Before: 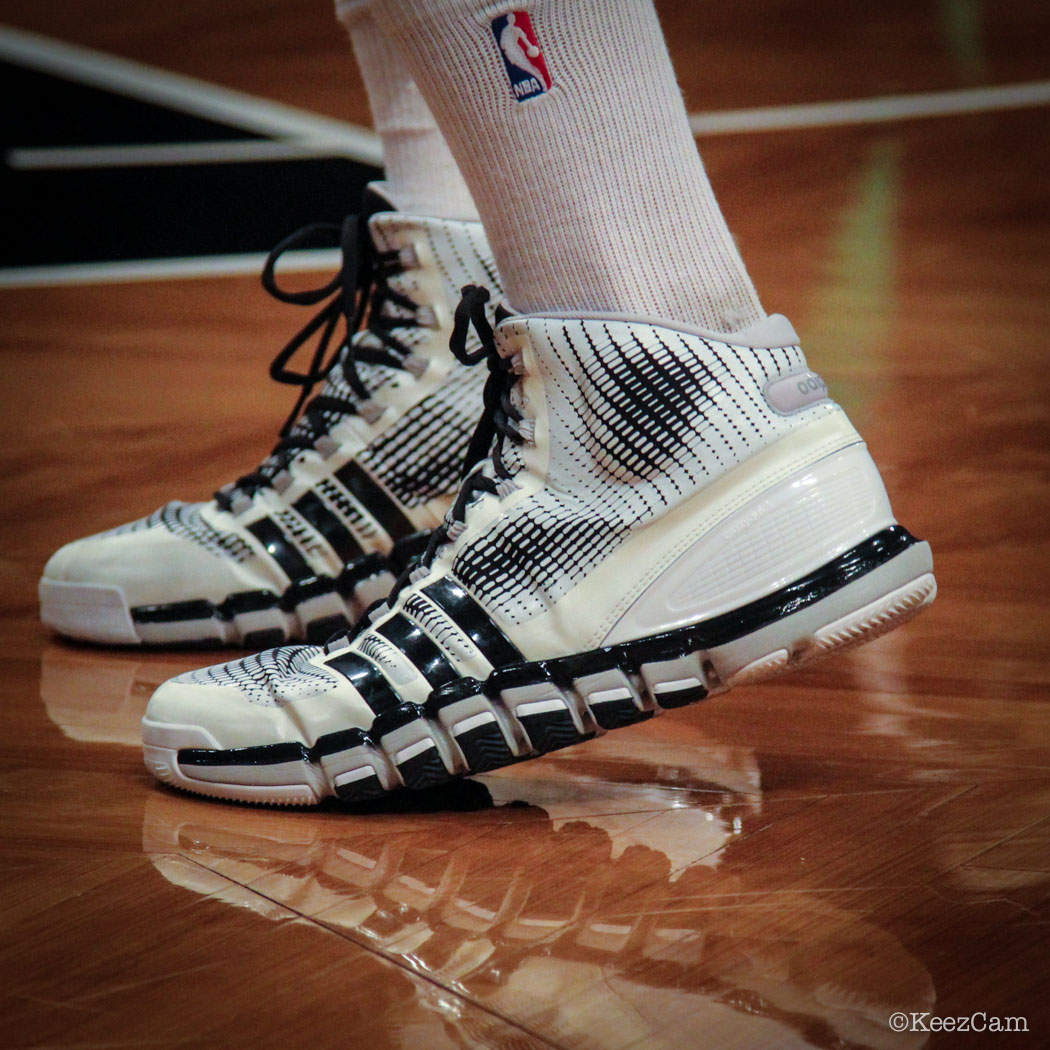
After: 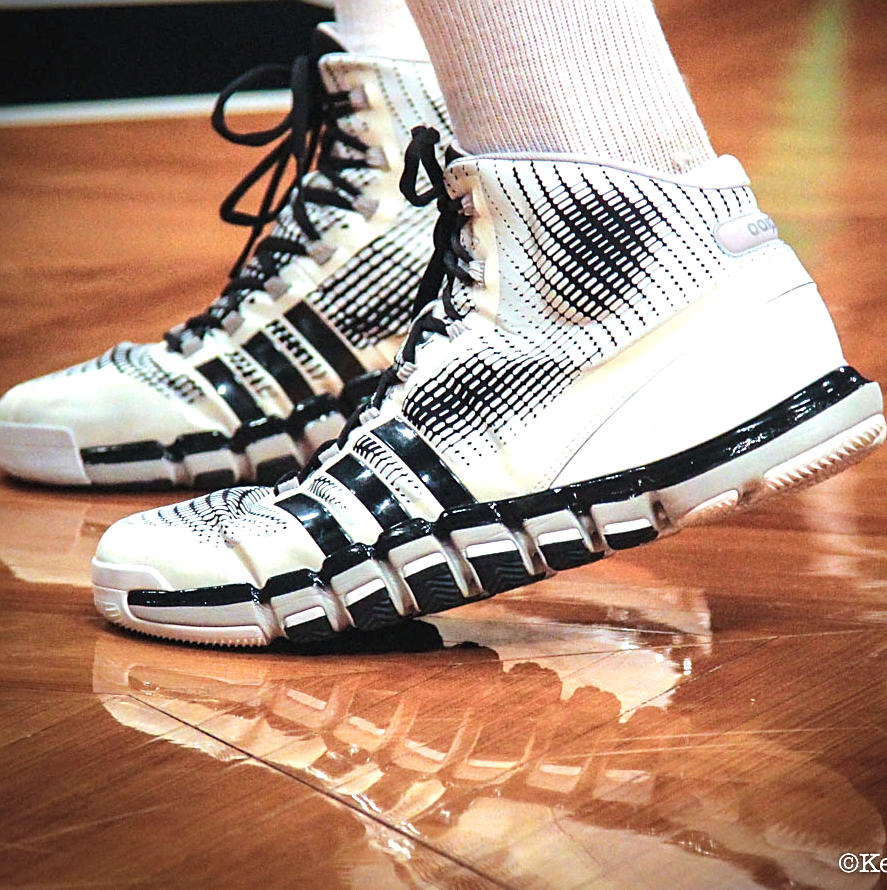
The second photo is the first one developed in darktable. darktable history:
color zones: curves: ch0 [(0, 0.558) (0.143, 0.559) (0.286, 0.529) (0.429, 0.505) (0.571, 0.5) (0.714, 0.5) (0.857, 0.5) (1, 0.558)]; ch1 [(0, 0.469) (0.01, 0.469) (0.12, 0.446) (0.248, 0.469) (0.5, 0.5) (0.748, 0.5) (0.99, 0.469) (1, 0.469)]
color balance rgb: perceptual saturation grading › global saturation 9.764%
crop and rotate: left 4.809%, top 15.165%, right 10.671%
sharpen: on, module defaults
exposure: black level correction -0.002, exposure 1.11 EV, compensate highlight preservation false
